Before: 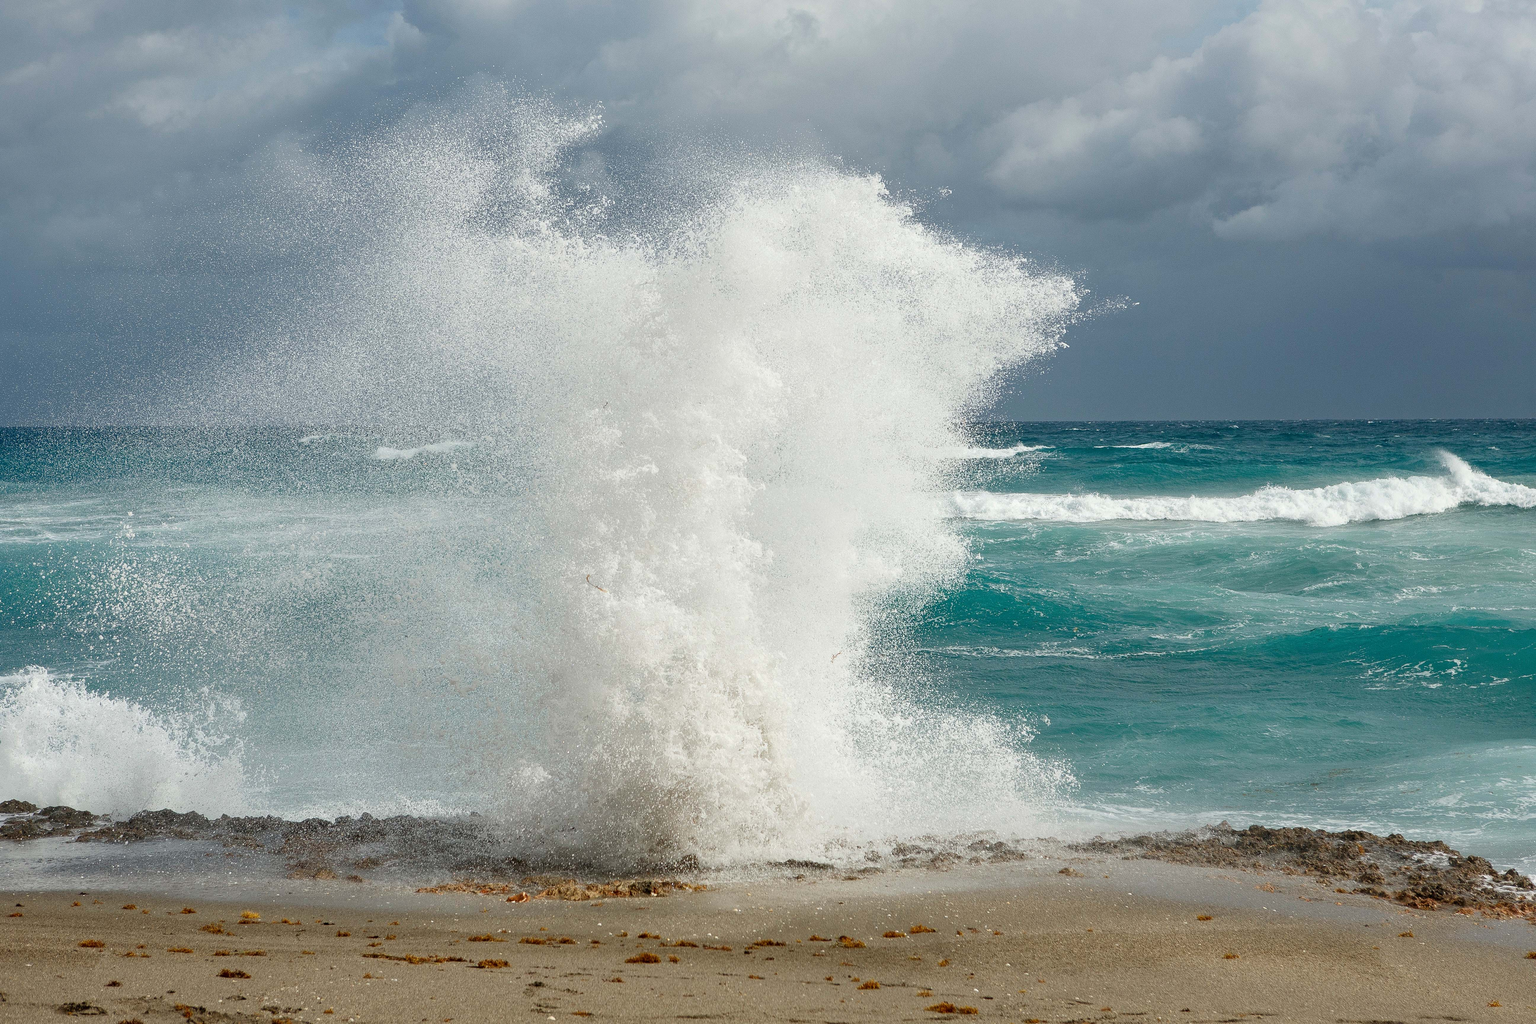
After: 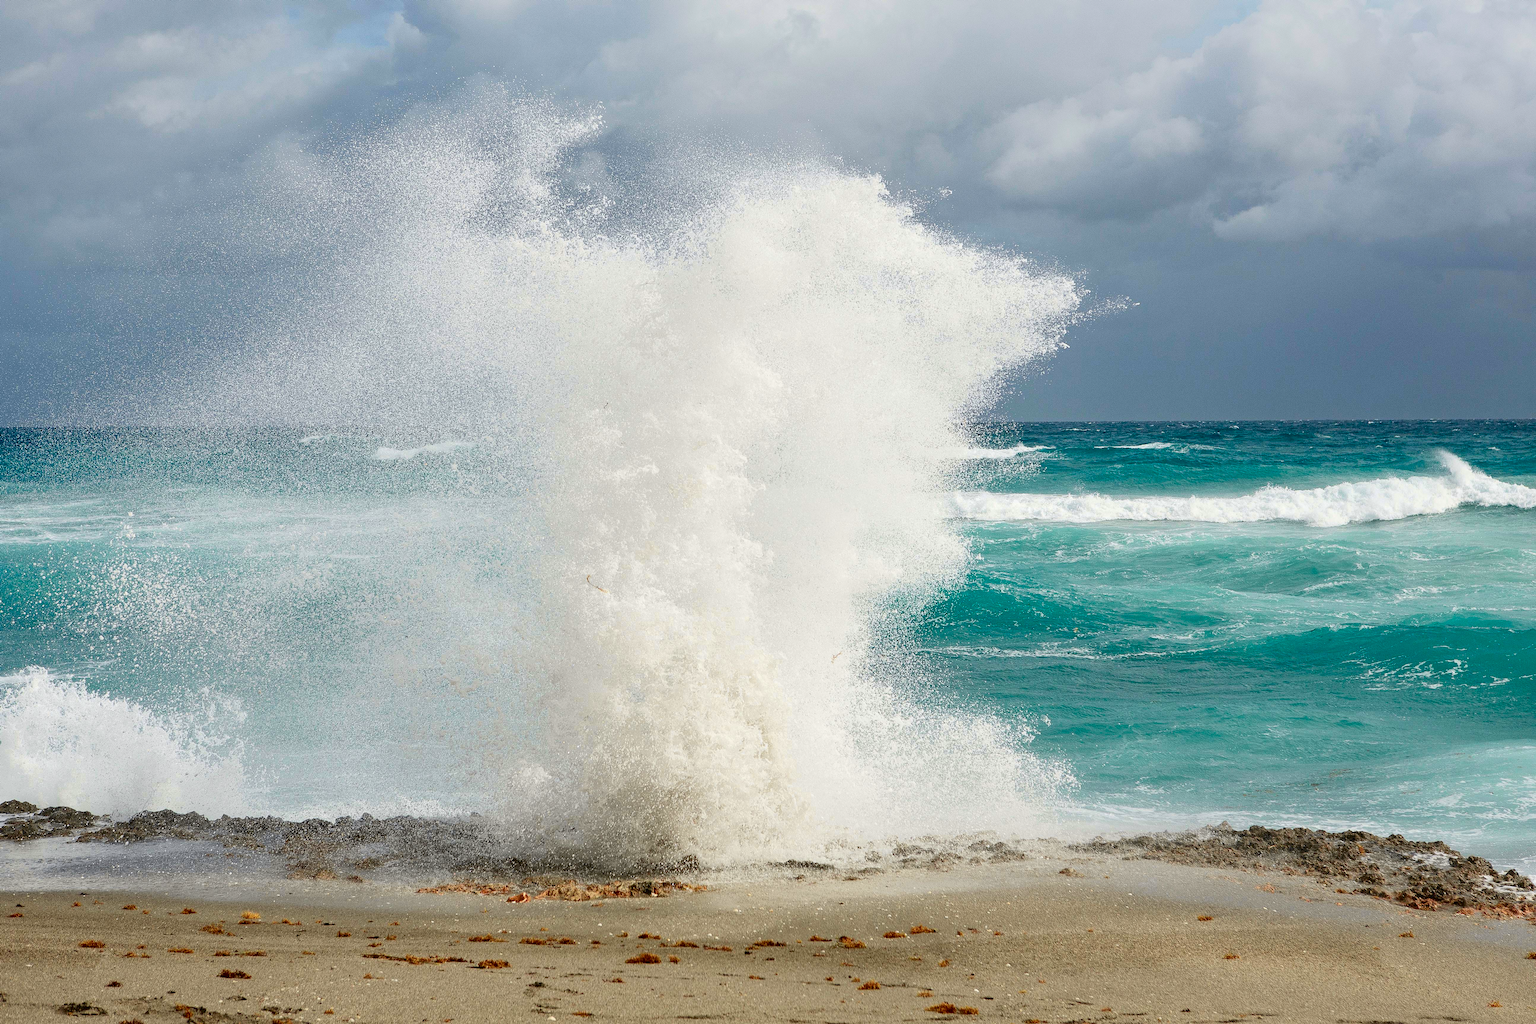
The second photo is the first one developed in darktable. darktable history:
tone curve: curves: ch0 [(0, 0.018) (0.061, 0.041) (0.205, 0.191) (0.289, 0.292) (0.39, 0.424) (0.493, 0.551) (0.666, 0.743) (0.795, 0.841) (1, 0.998)]; ch1 [(0, 0) (0.385, 0.343) (0.439, 0.415) (0.494, 0.498) (0.501, 0.501) (0.51, 0.509) (0.548, 0.563) (0.586, 0.61) (0.684, 0.658) (0.783, 0.804) (1, 1)]; ch2 [(0, 0) (0.304, 0.31) (0.403, 0.399) (0.441, 0.428) (0.47, 0.469) (0.498, 0.496) (0.524, 0.538) (0.566, 0.579) (0.648, 0.665) (0.697, 0.699) (1, 1)], color space Lab, independent channels, preserve colors none
